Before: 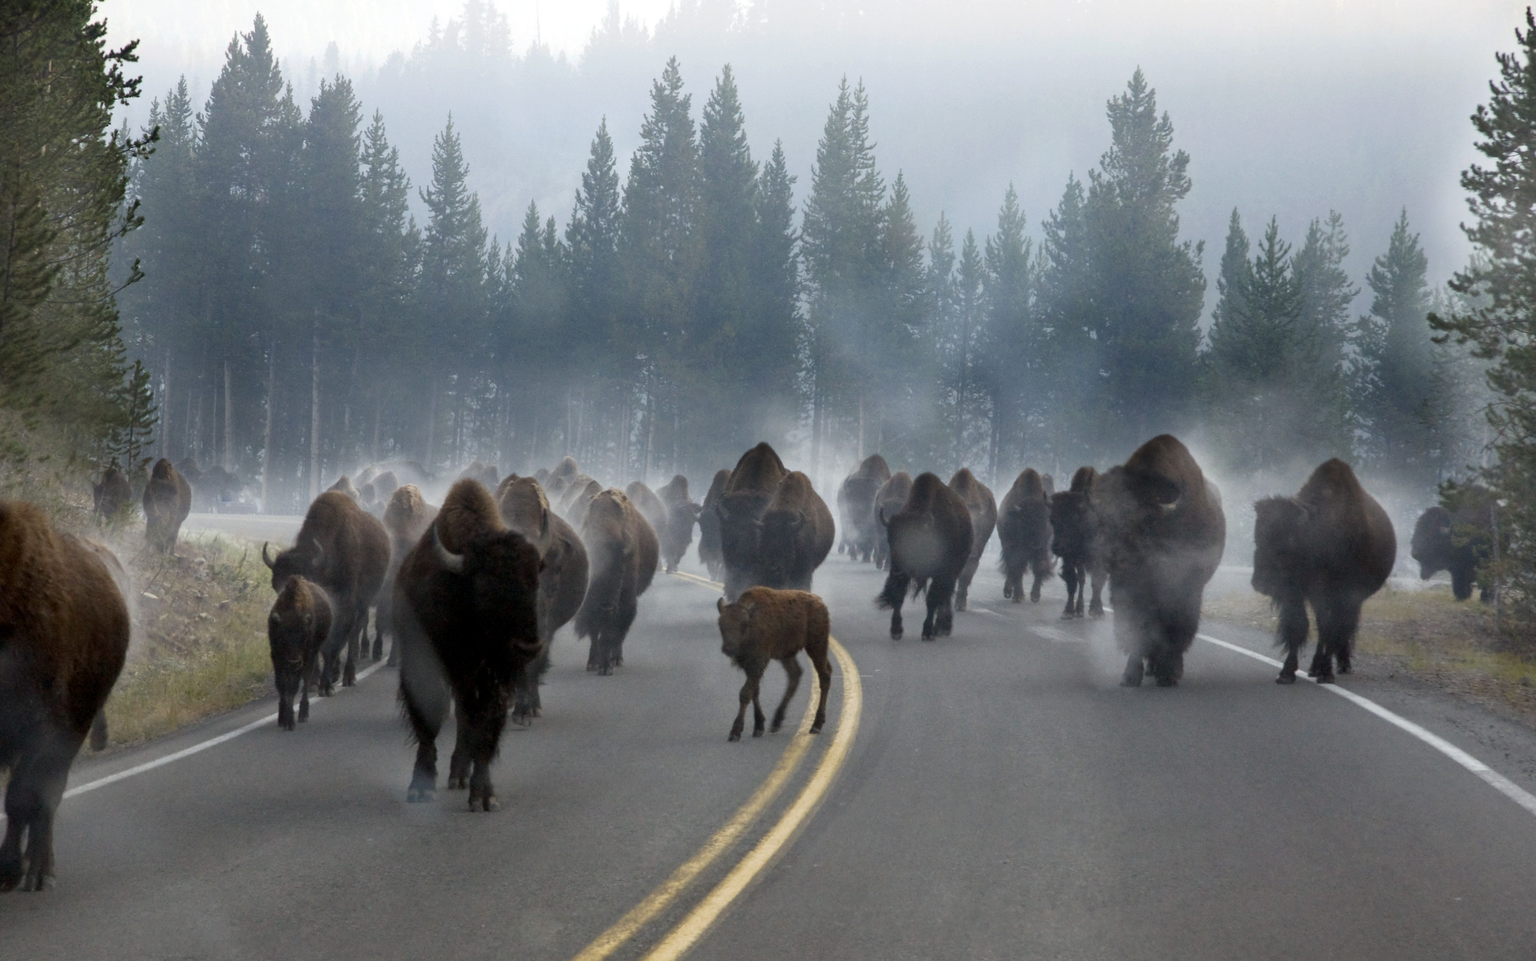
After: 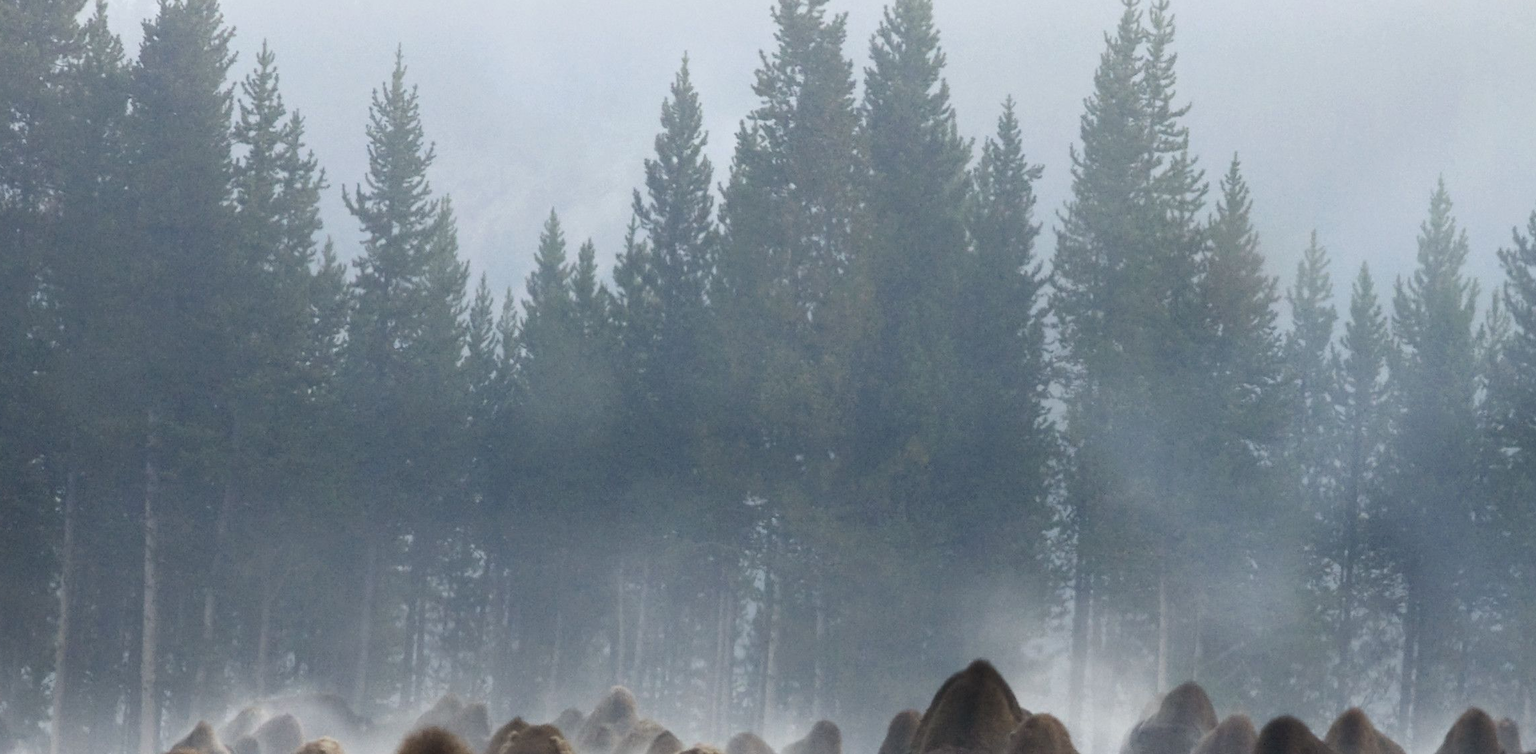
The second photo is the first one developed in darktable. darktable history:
tone equalizer: on, module defaults
crop: left 15.306%, top 9.065%, right 30.789%, bottom 48.638%
